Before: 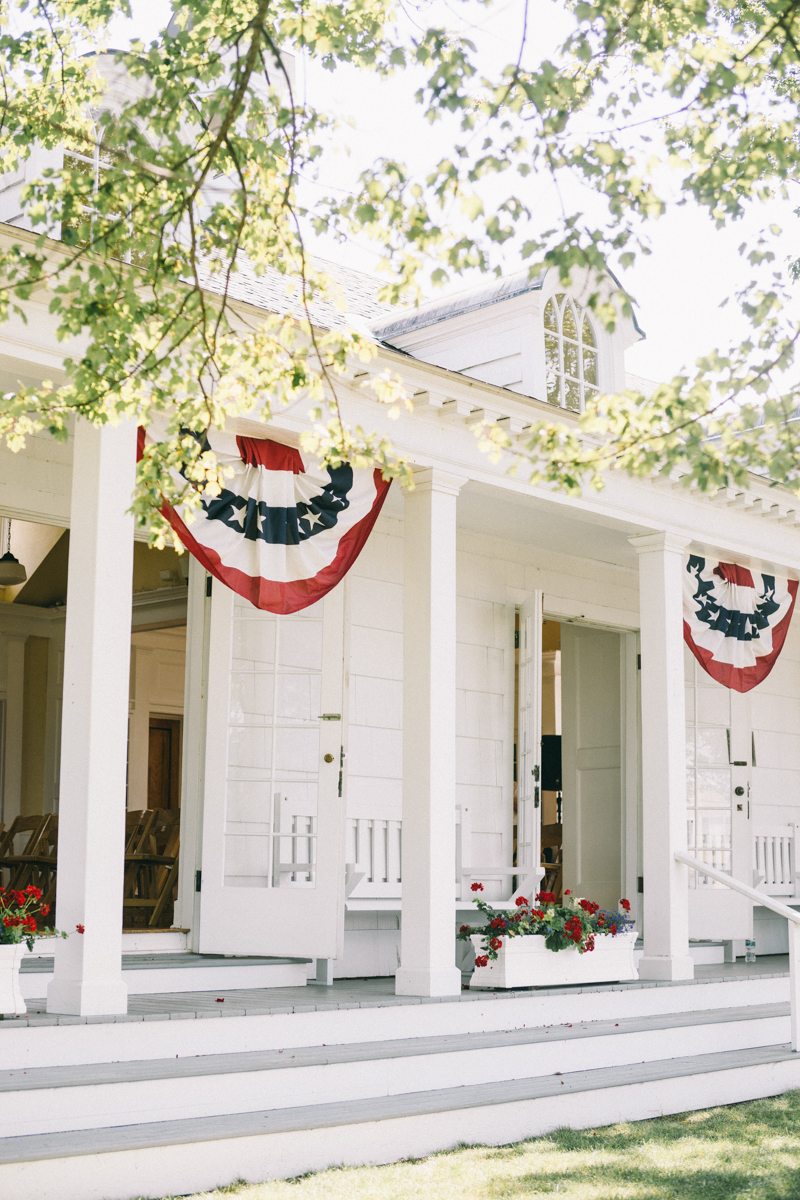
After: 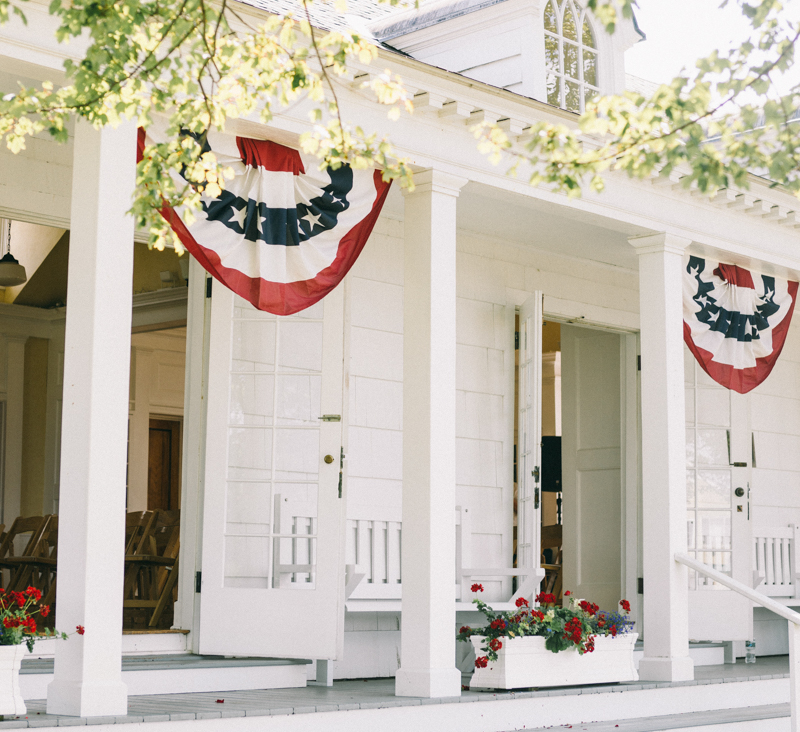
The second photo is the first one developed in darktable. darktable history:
crop and rotate: top 24.979%, bottom 13.955%
